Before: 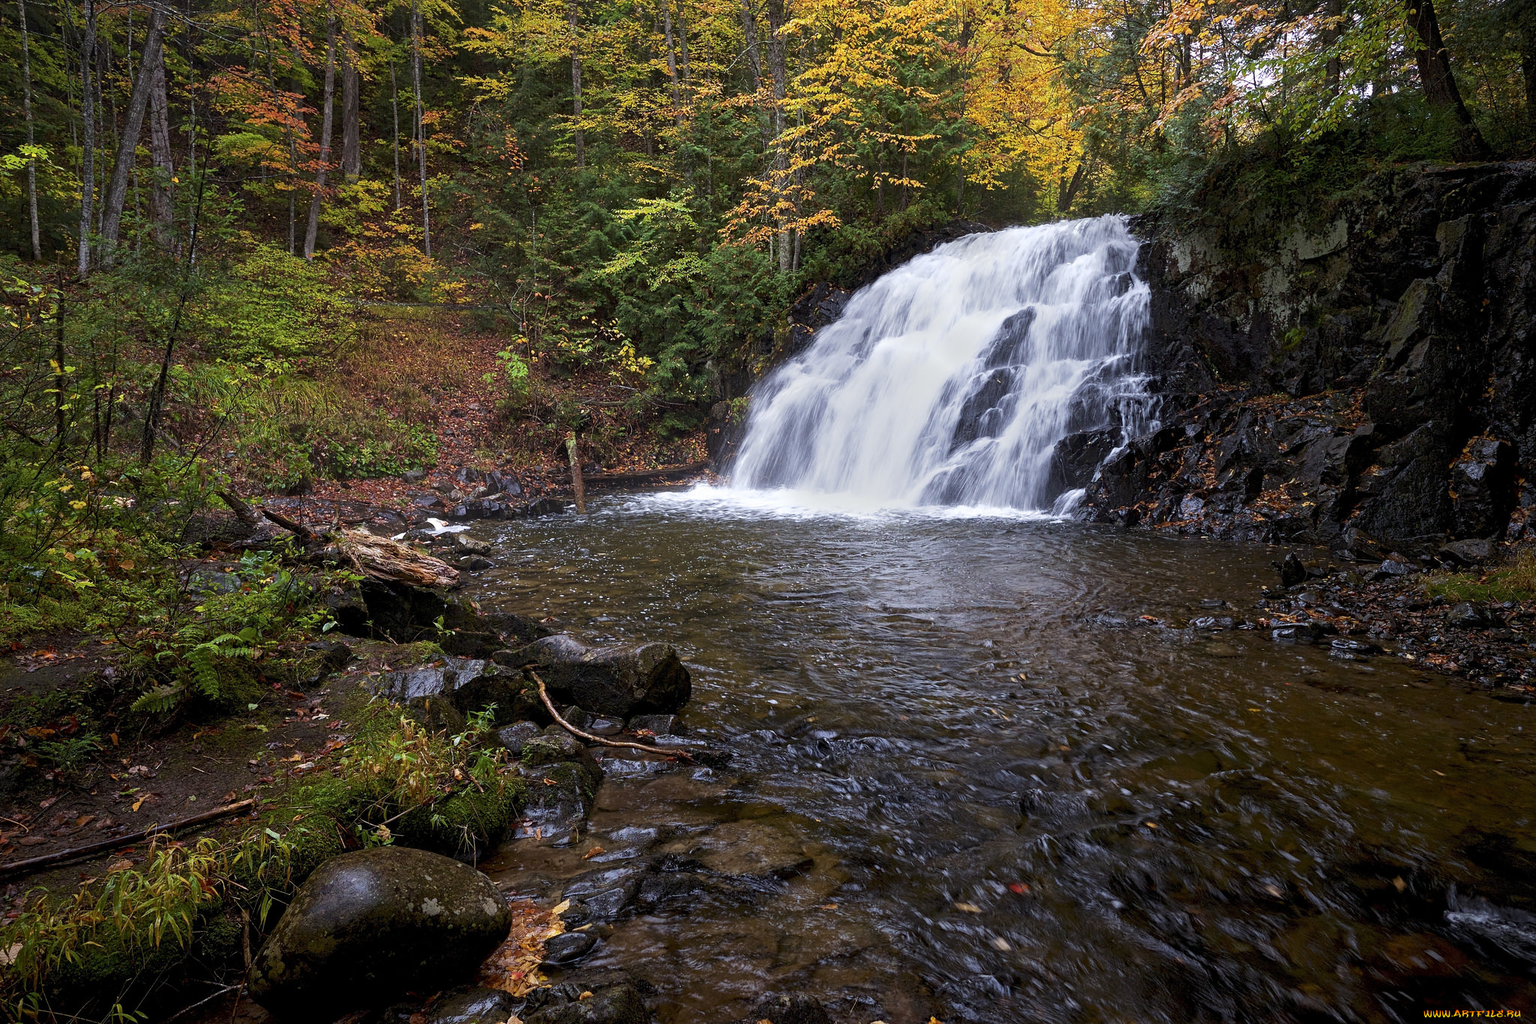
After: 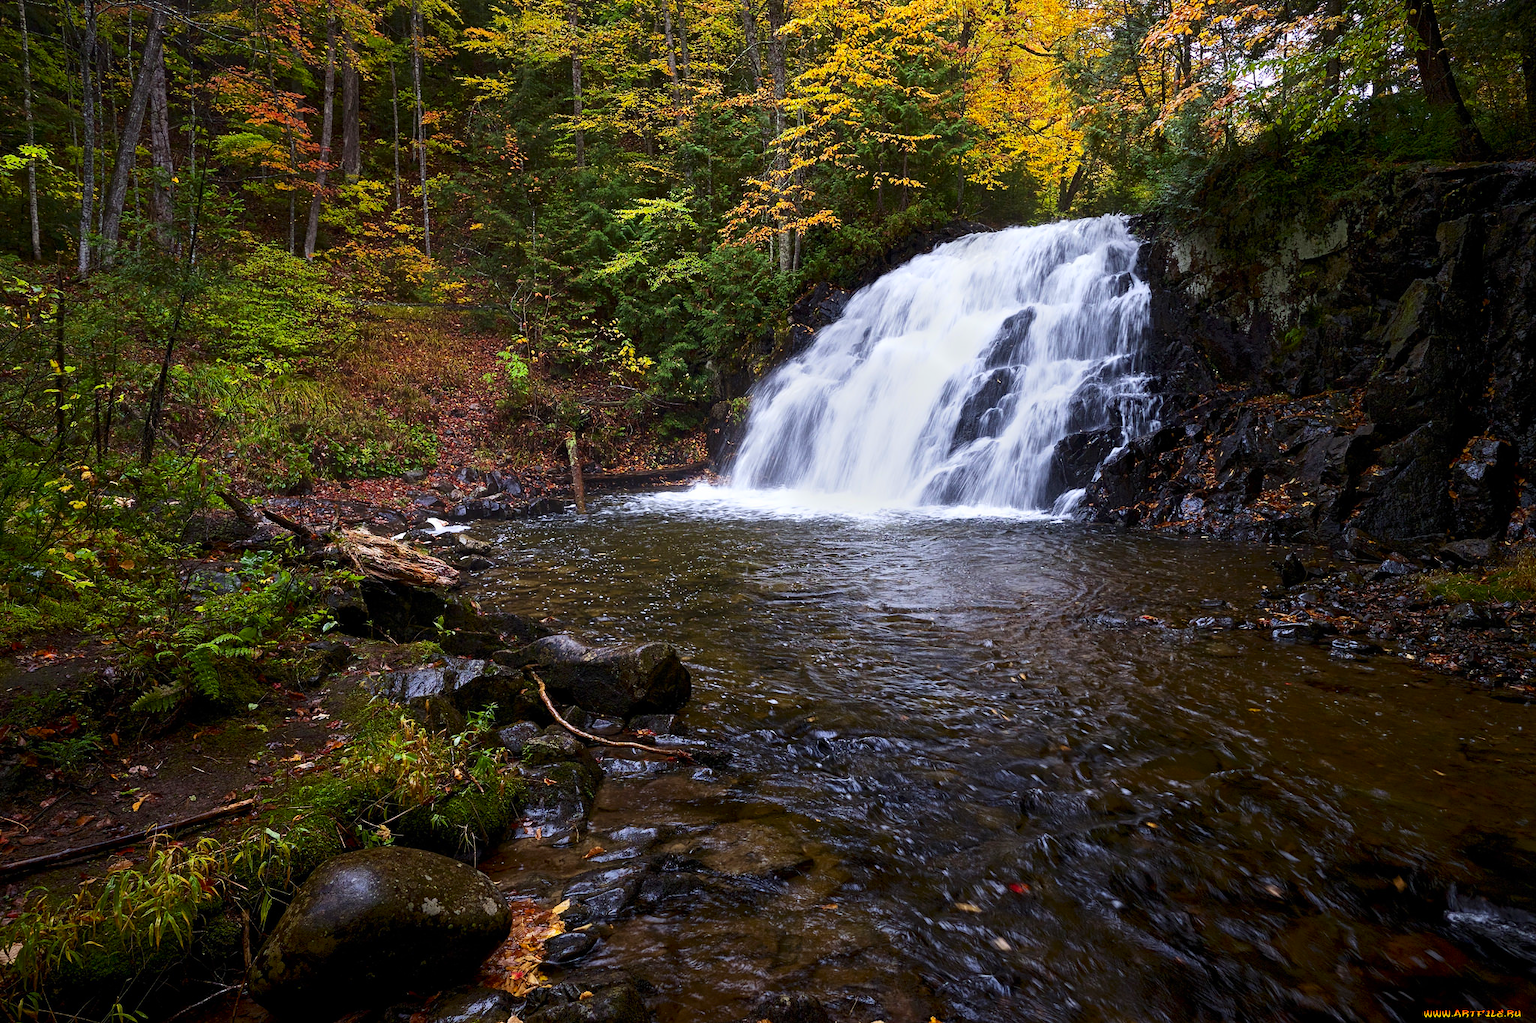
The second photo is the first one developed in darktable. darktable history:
contrast brightness saturation: contrast 0.183, saturation 0.309
